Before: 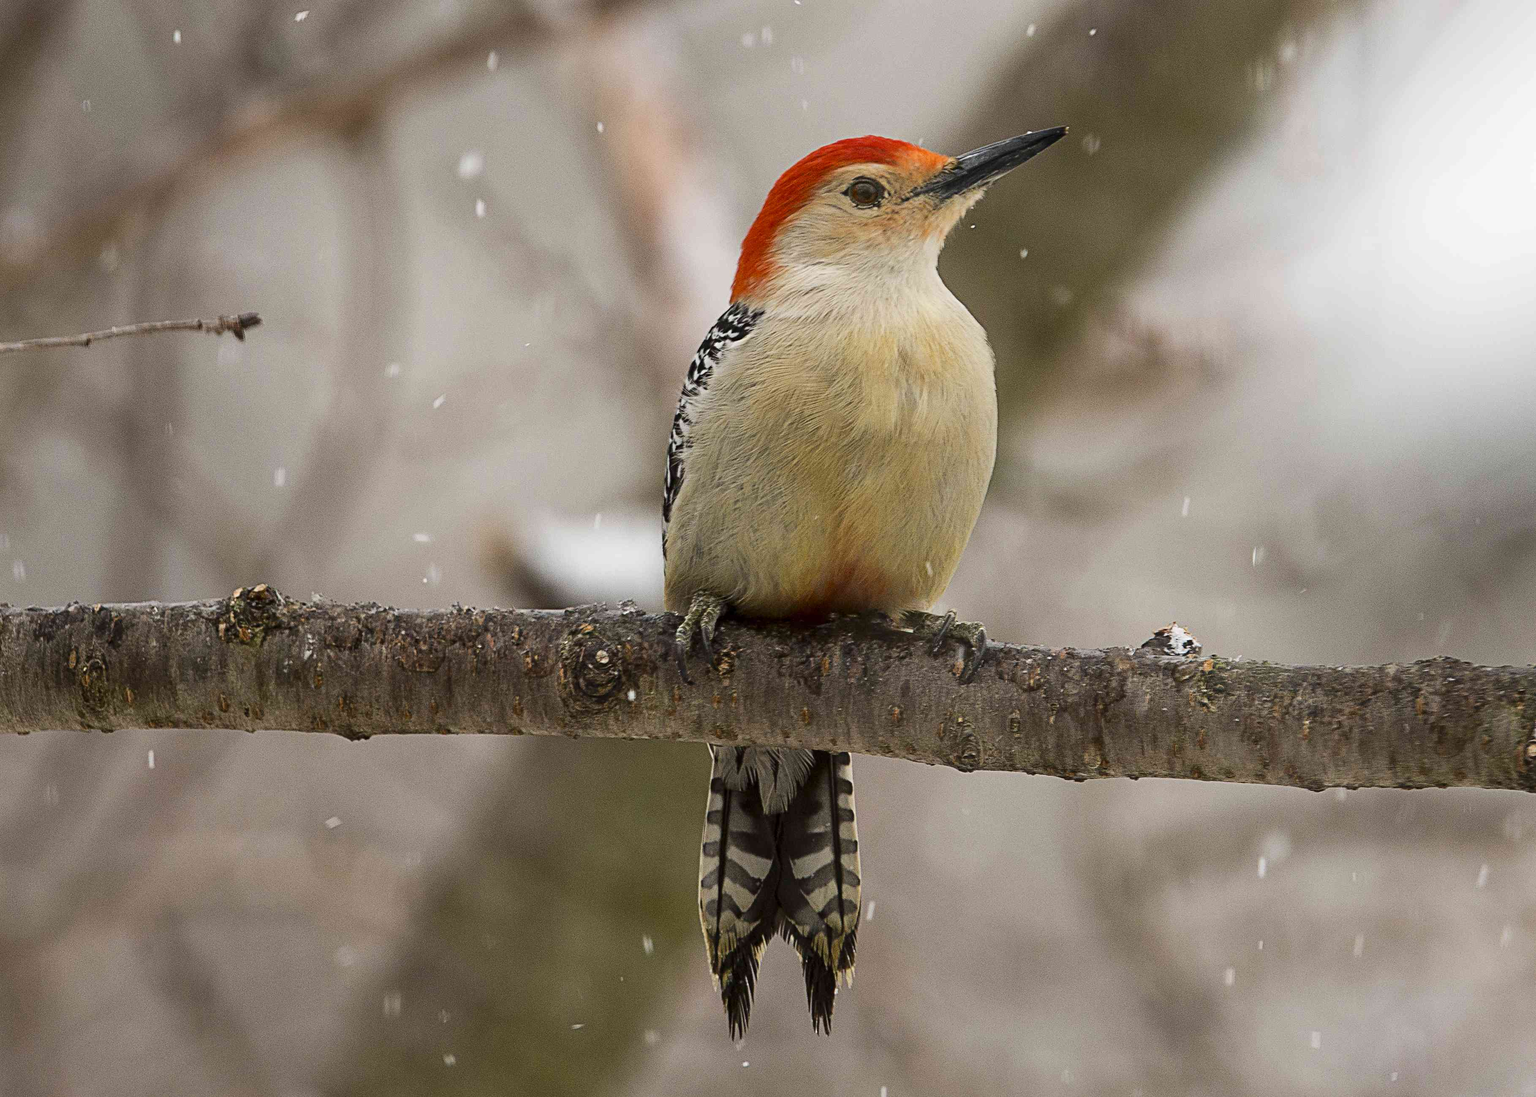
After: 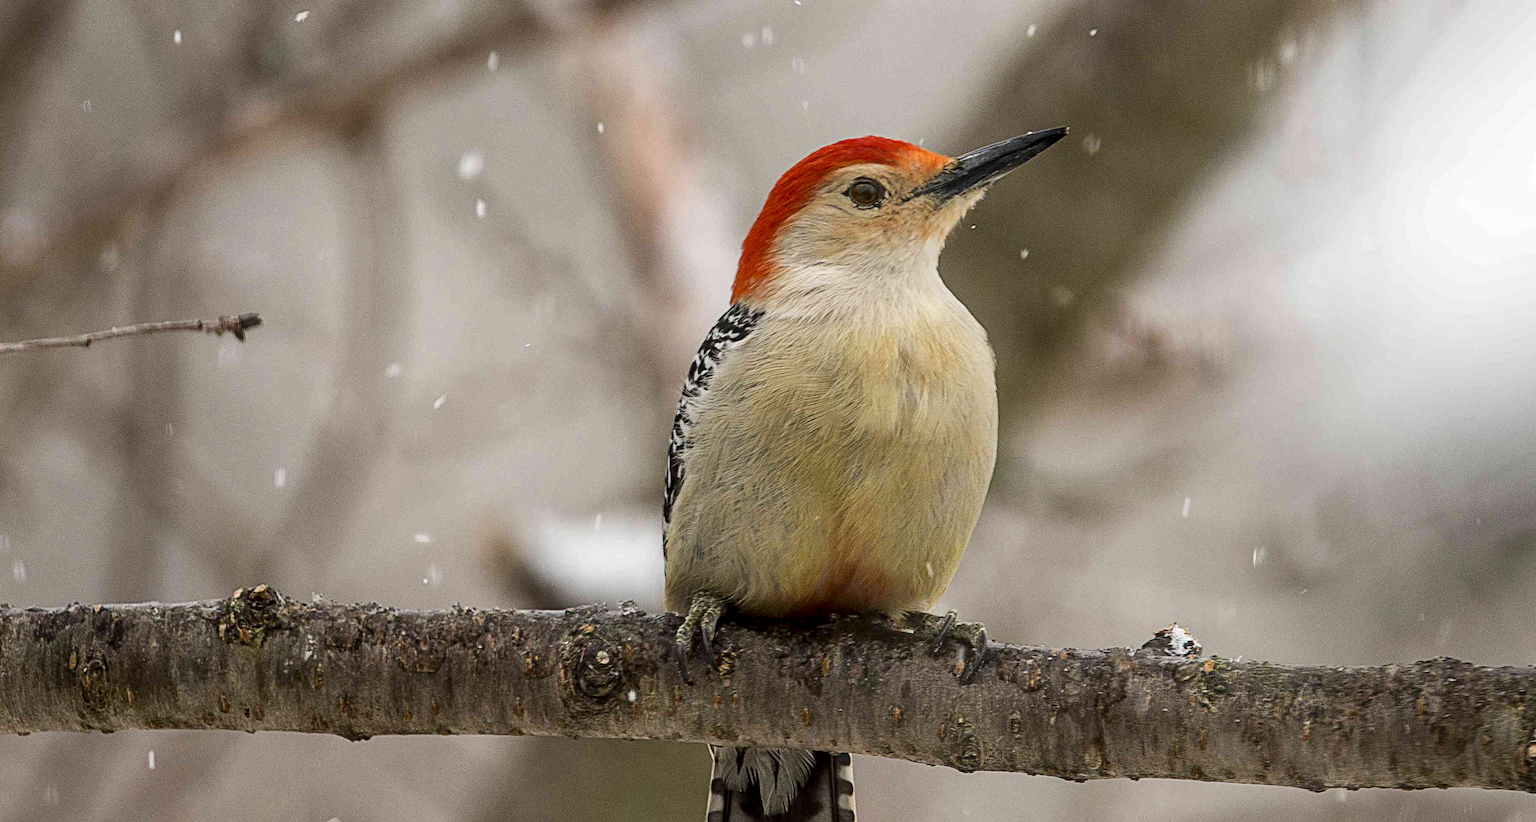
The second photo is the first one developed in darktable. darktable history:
local contrast: on, module defaults
crop: bottom 24.967%
